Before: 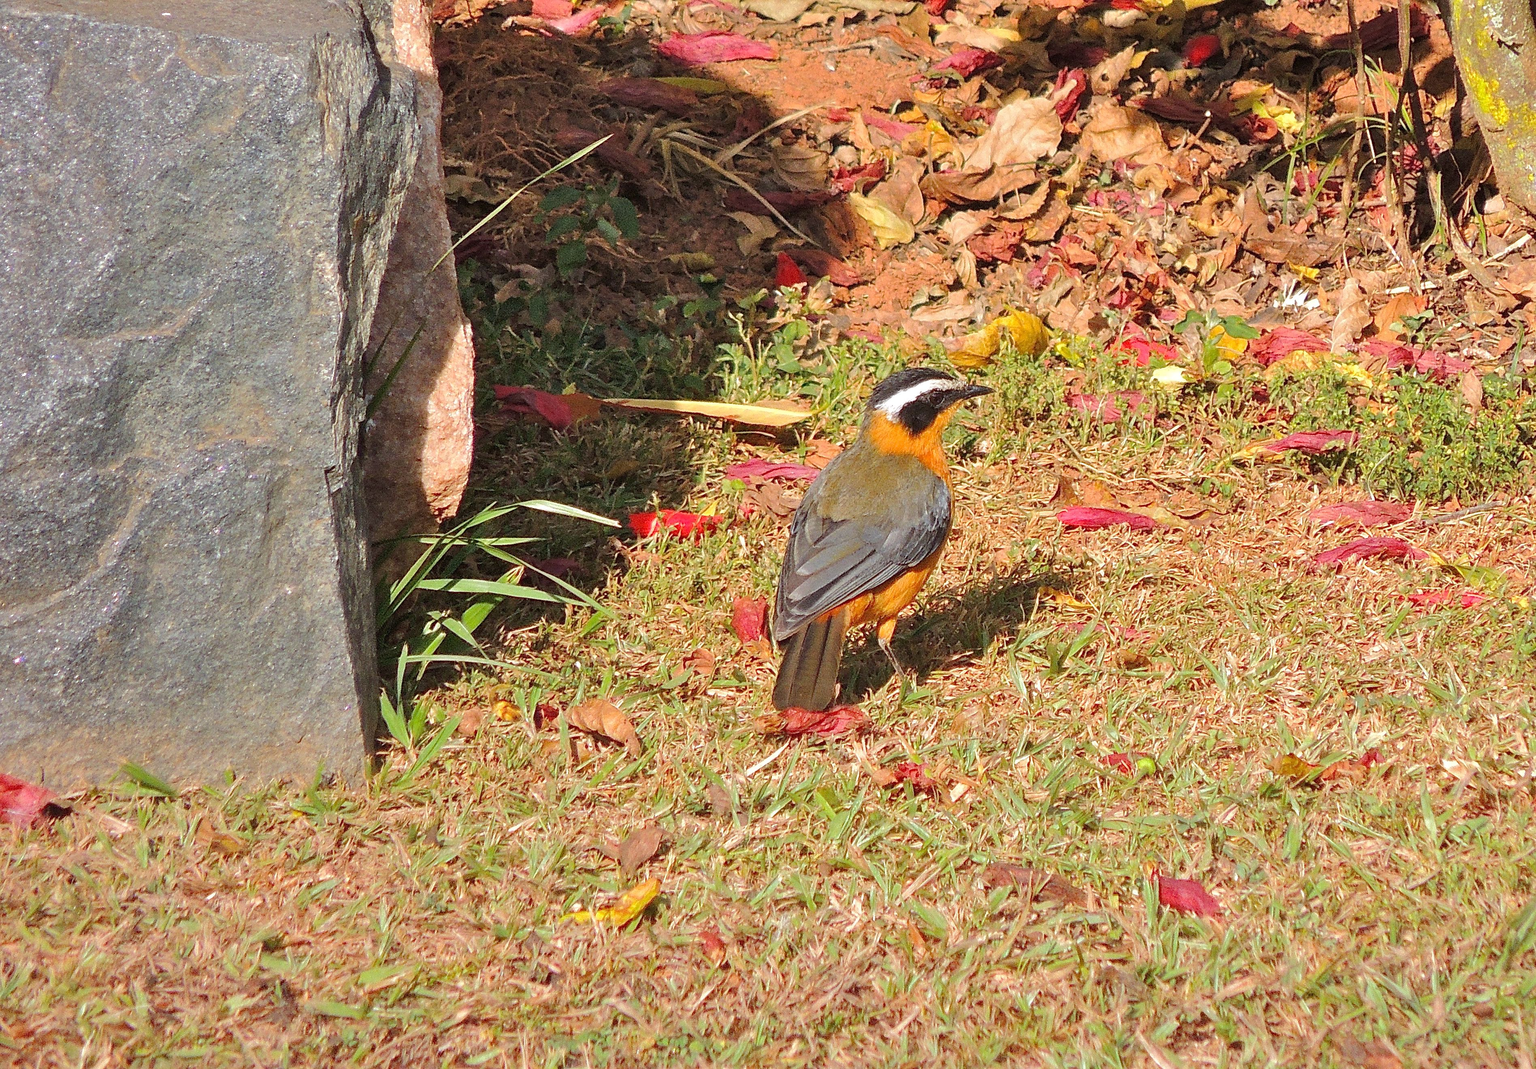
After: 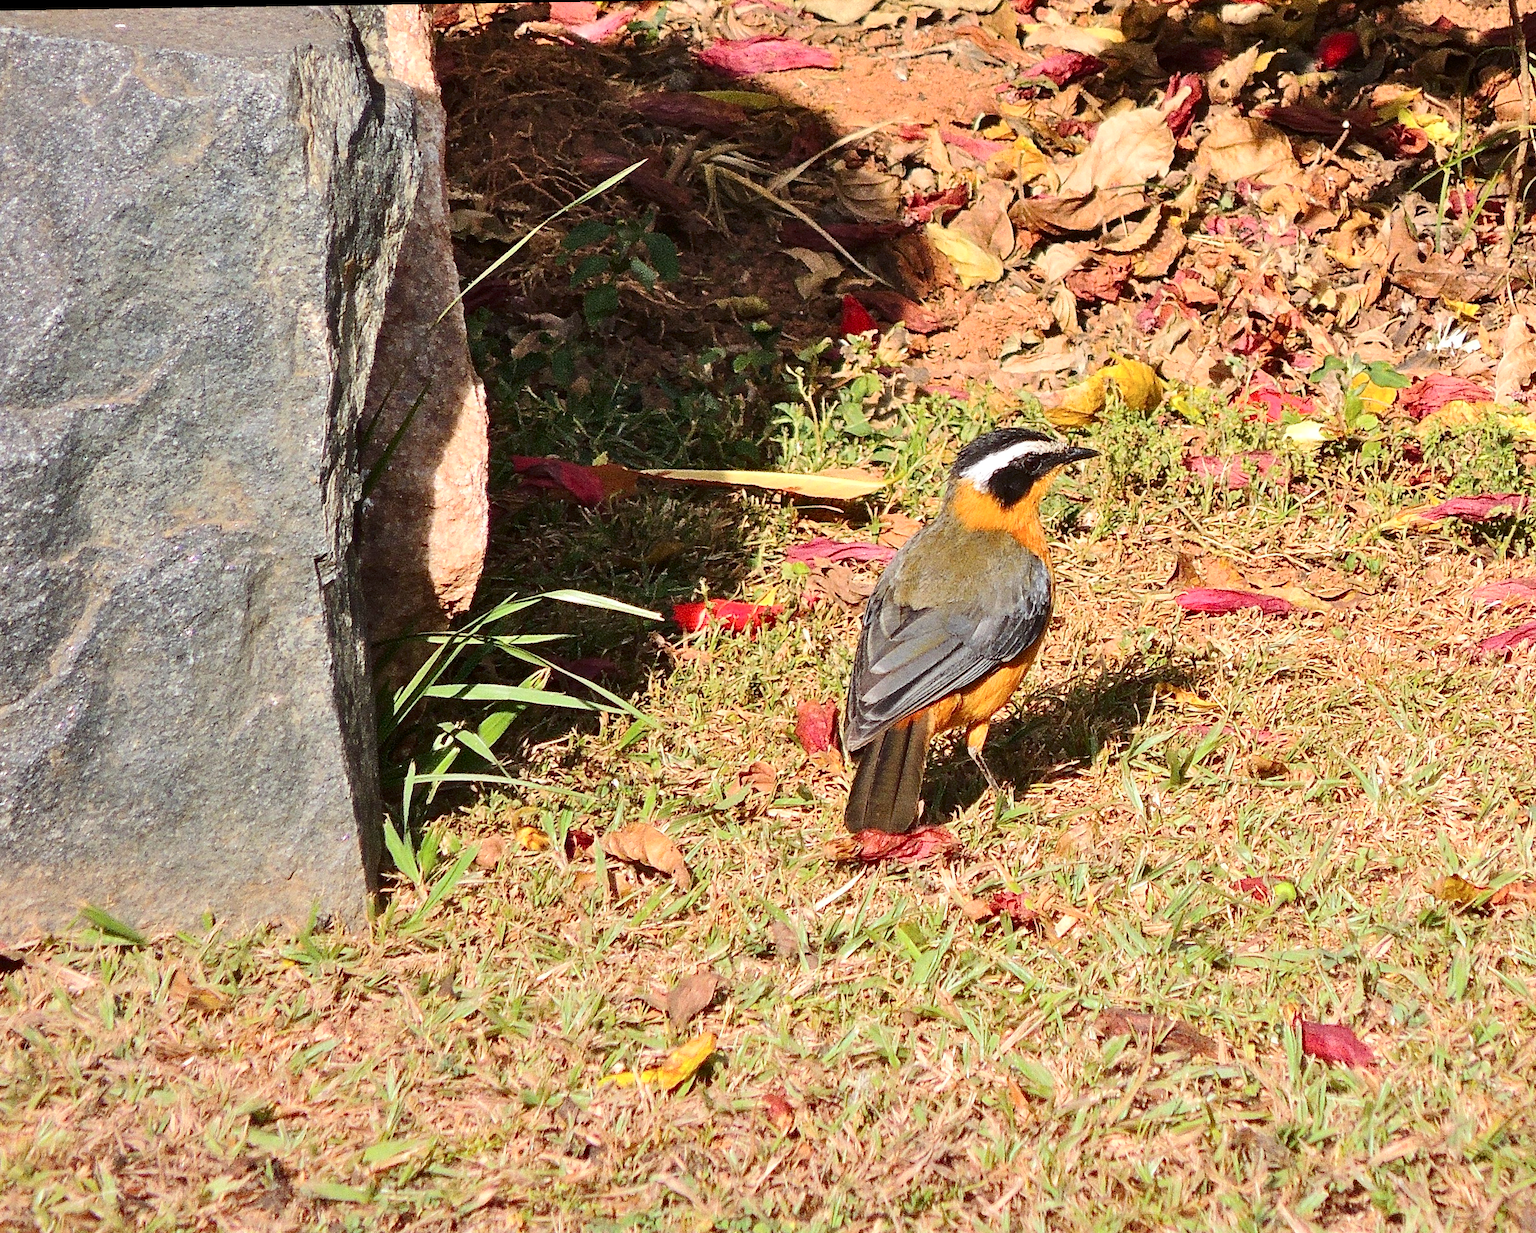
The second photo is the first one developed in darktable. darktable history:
contrast brightness saturation: contrast 0.279
crop and rotate: angle 0.868°, left 4.166%, top 1.216%, right 11.6%, bottom 2.634%
